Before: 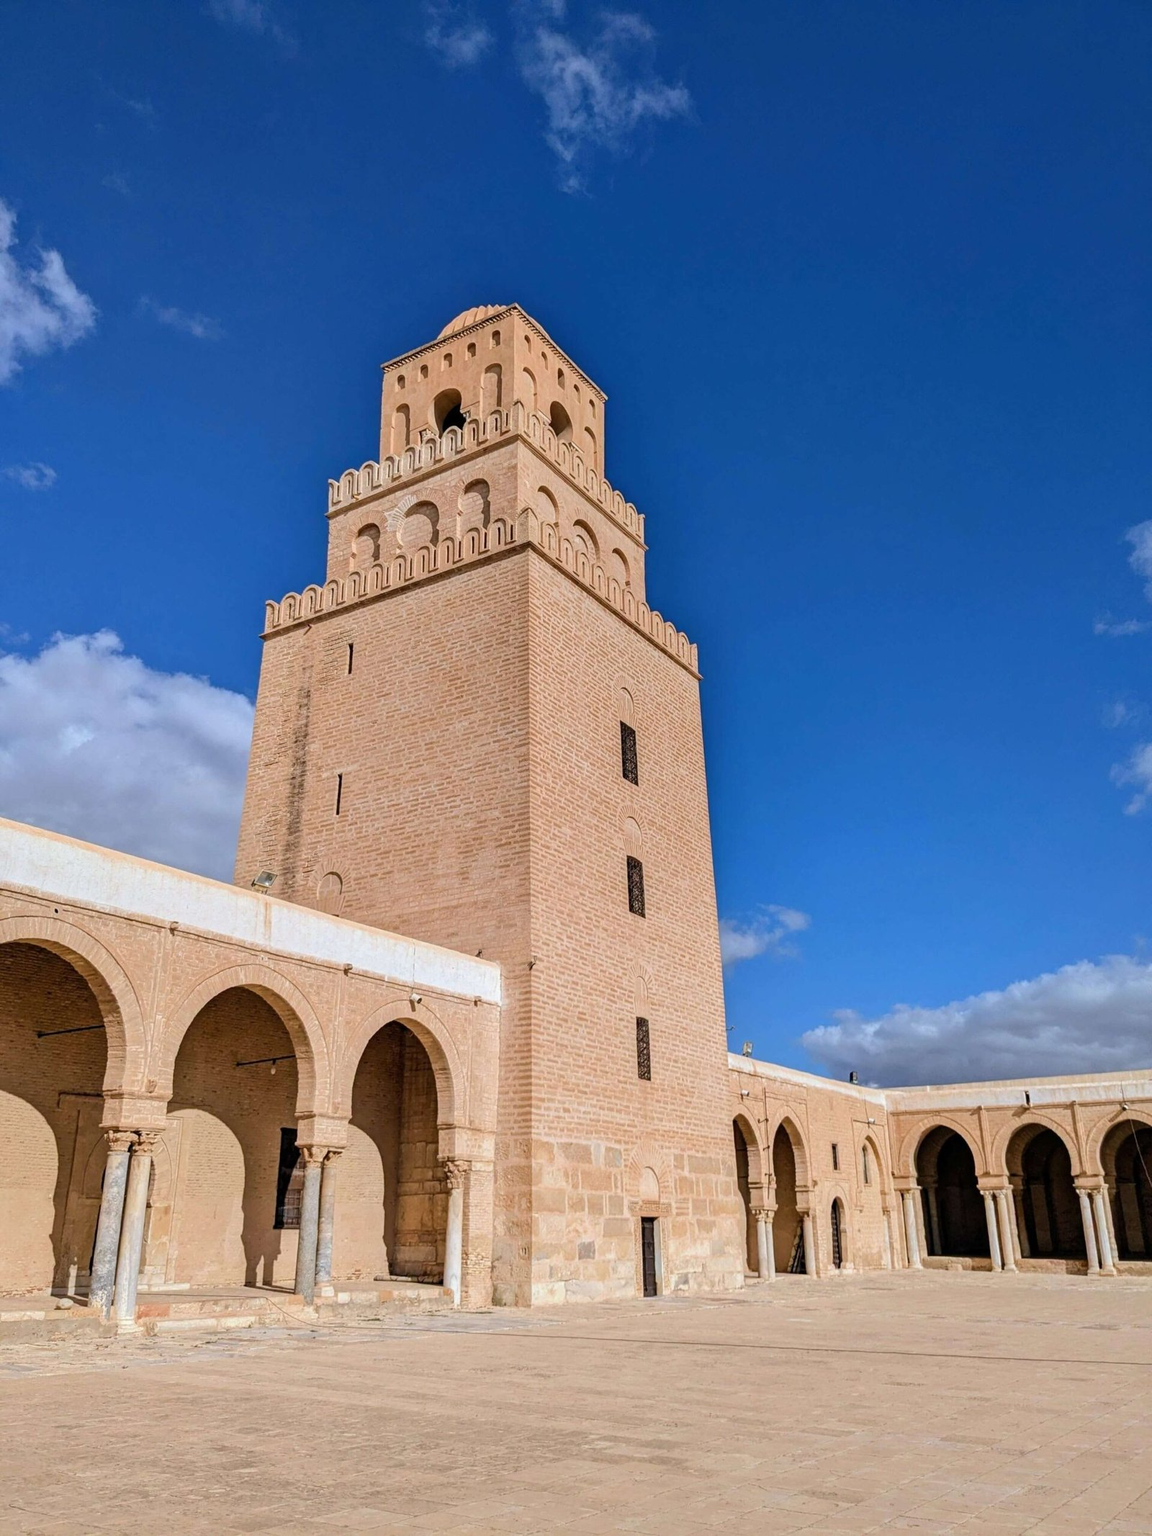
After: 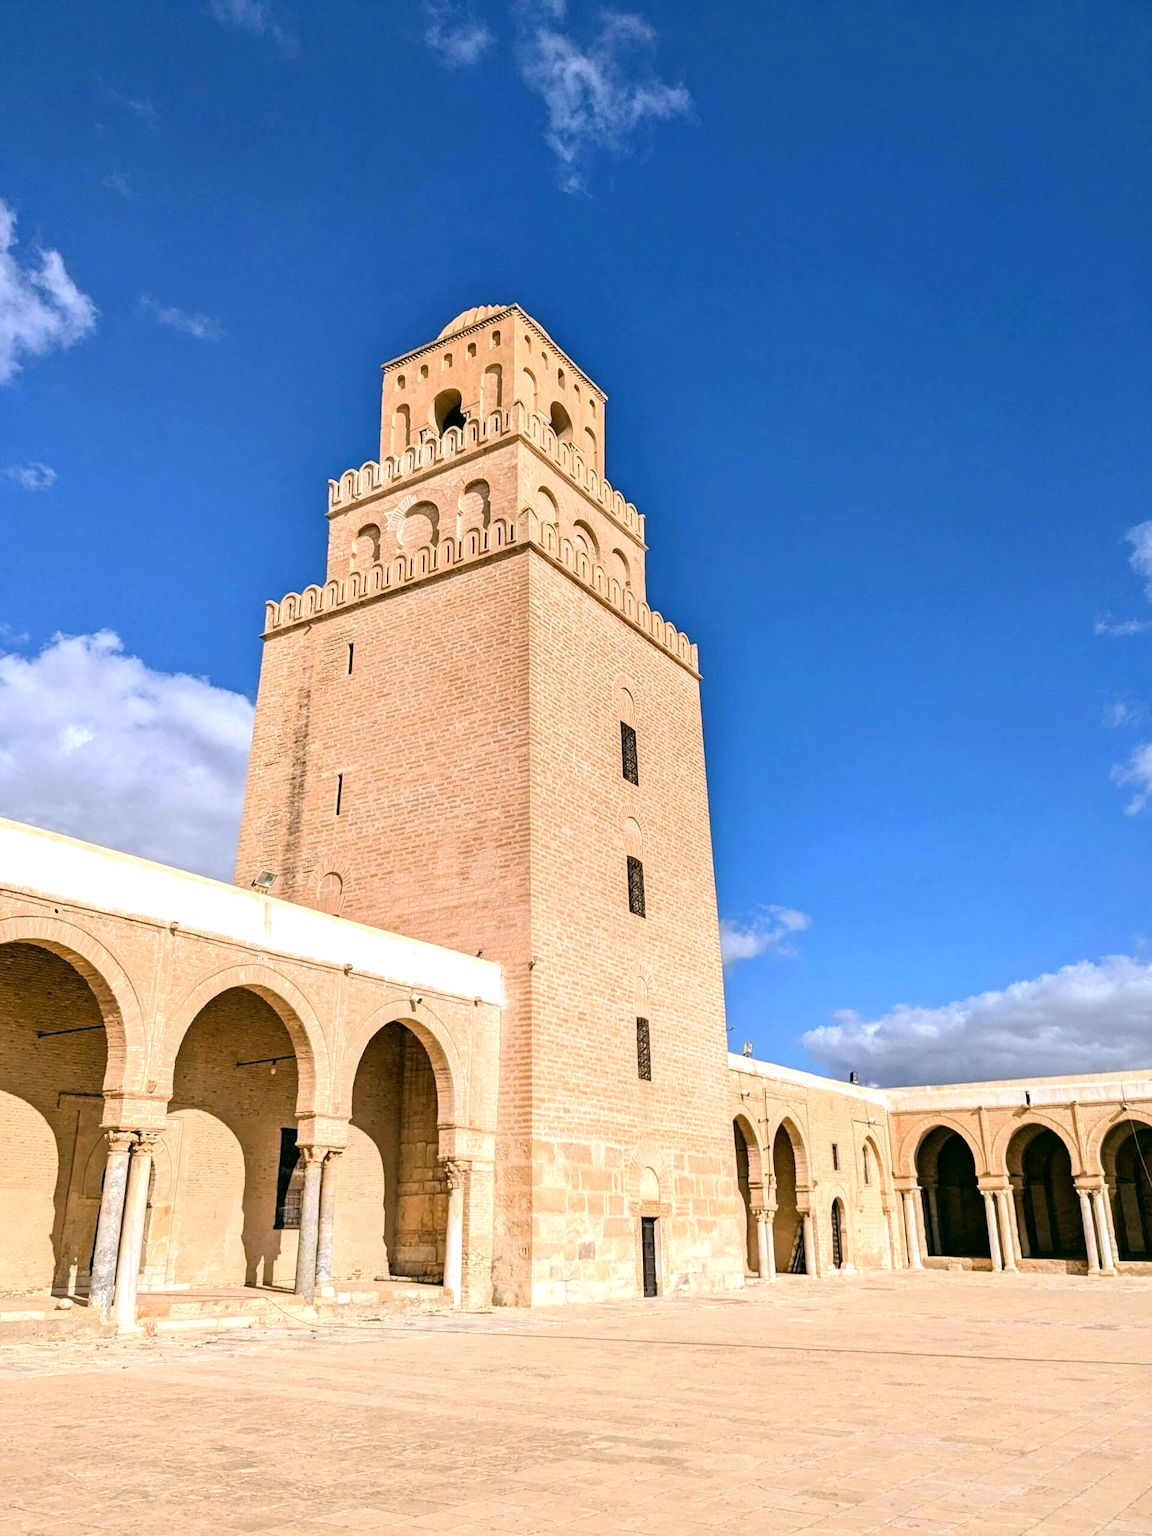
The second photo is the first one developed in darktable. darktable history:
tone equalizer: on, module defaults
exposure: black level correction 0, exposure 0.7 EV, compensate exposure bias true, compensate highlight preservation false
color correction: highlights a* 4.02, highlights b* 4.98, shadows a* -7.55, shadows b* 4.98
